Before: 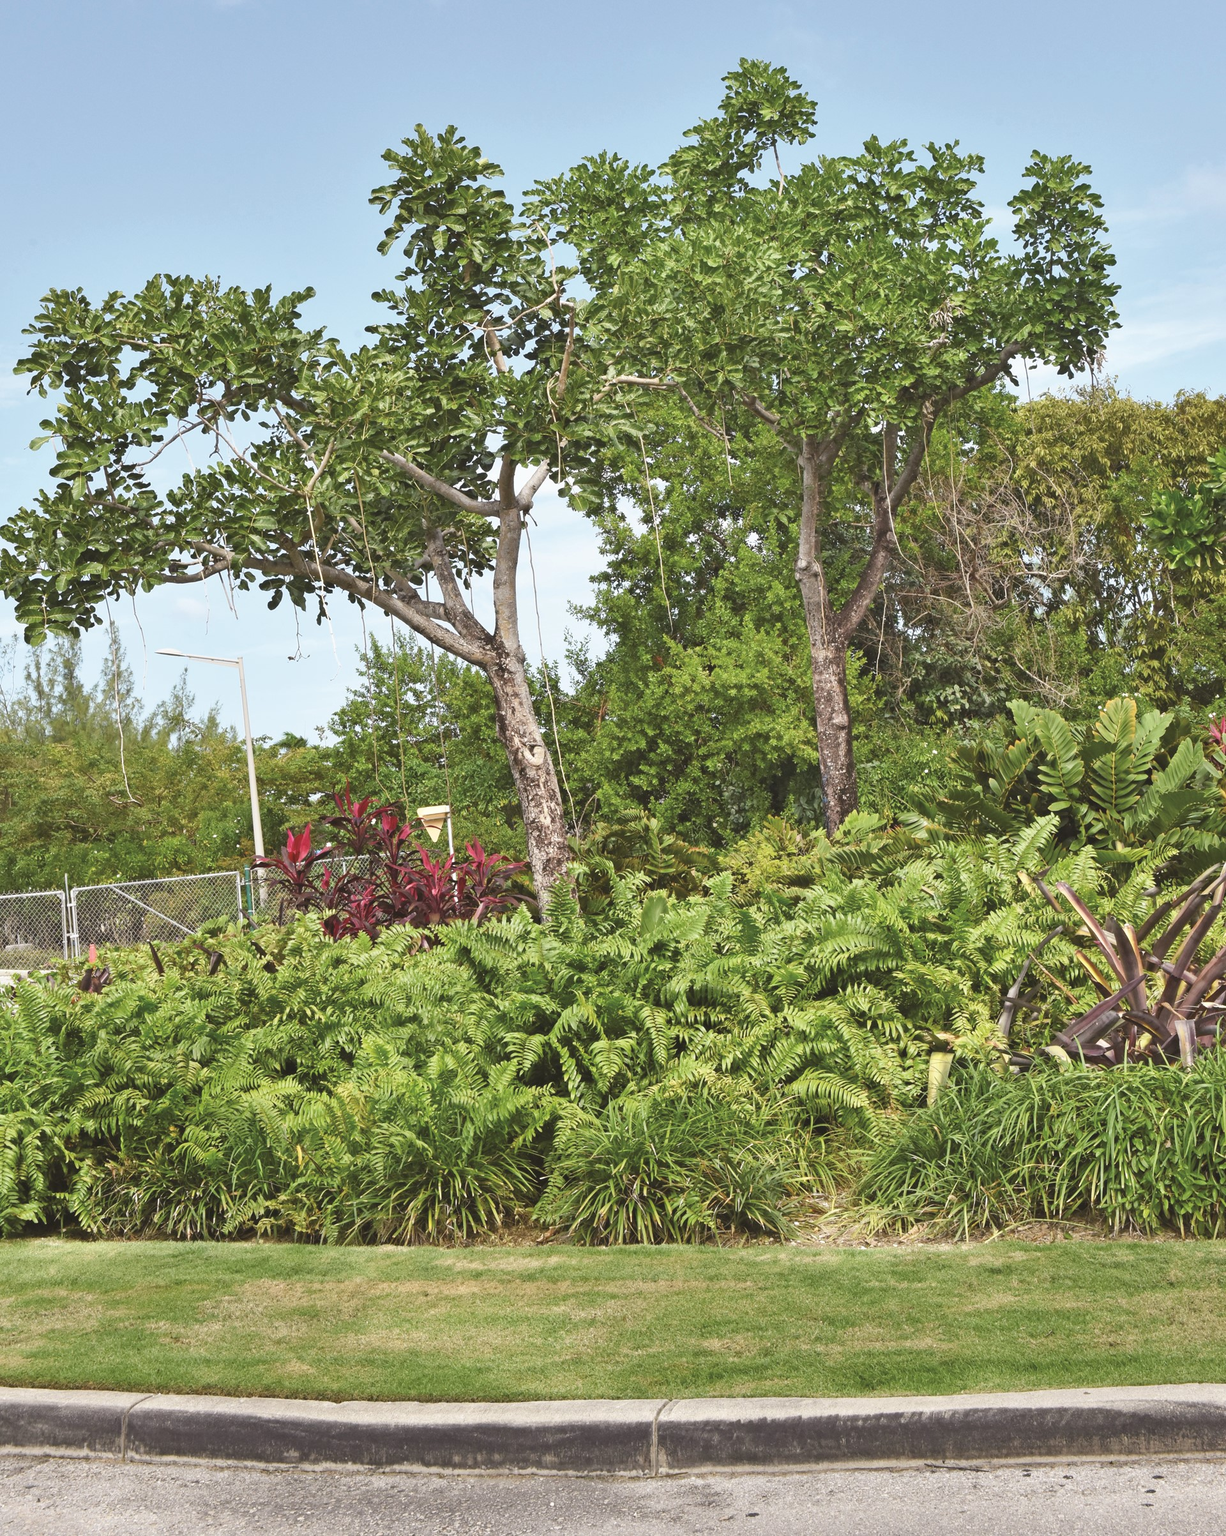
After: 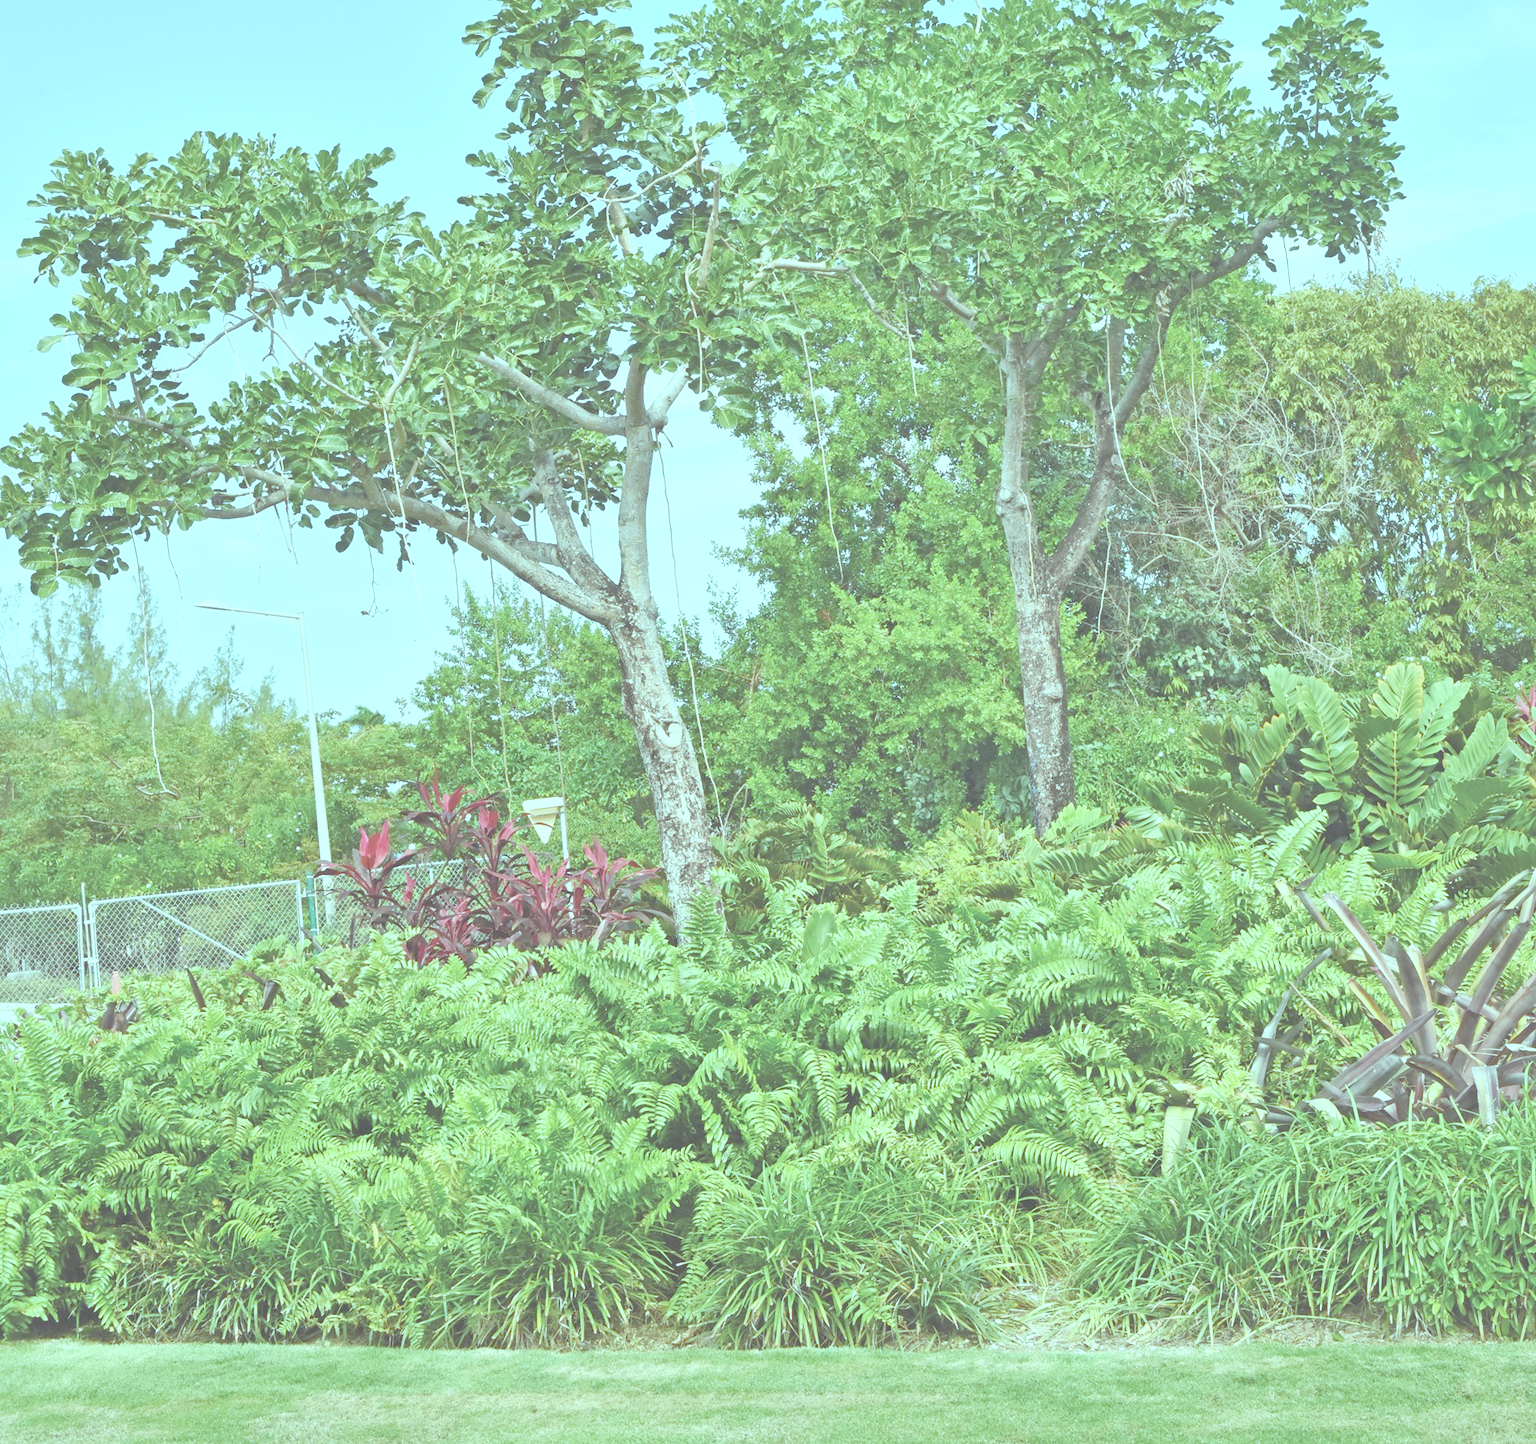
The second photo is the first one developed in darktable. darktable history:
crop: top 11.042%, bottom 13.914%
color balance rgb: shadows lift › luminance -21.966%, shadows lift › chroma 9.141%, shadows lift › hue 283.52°, highlights gain › chroma 4.051%, highlights gain › hue 199.3°, global offset › luminance 0.259%, perceptual saturation grading › global saturation 14.633%, global vibrance 9.341%
local contrast: mode bilateral grid, contrast 19, coarseness 49, detail 119%, midtone range 0.2
